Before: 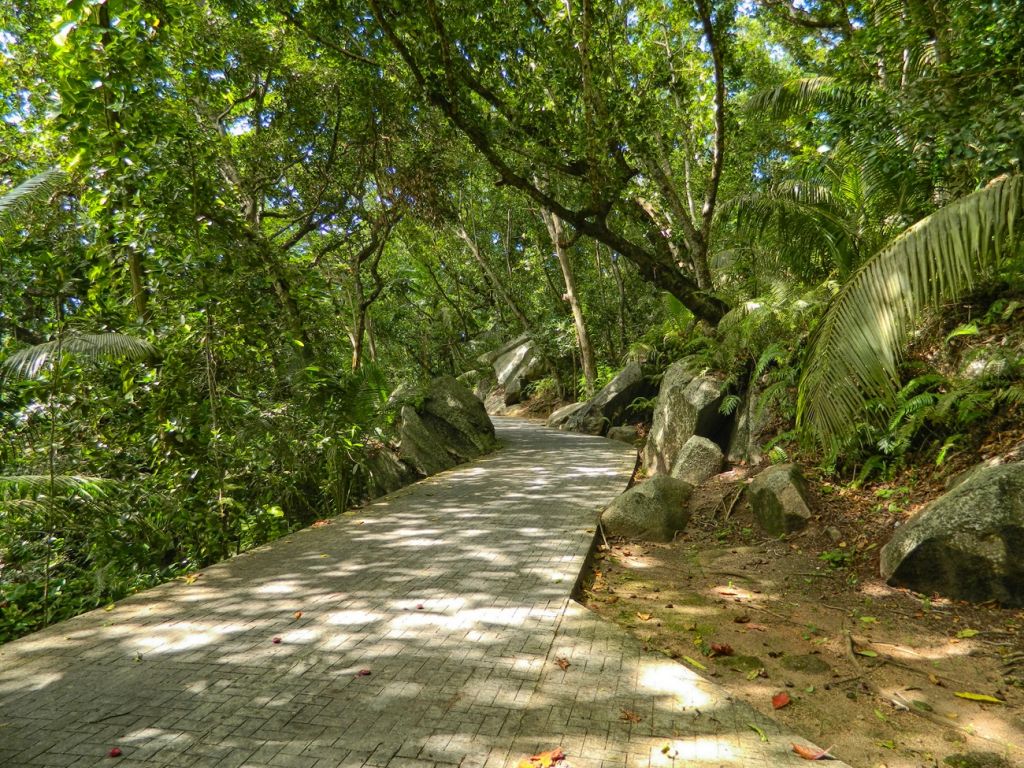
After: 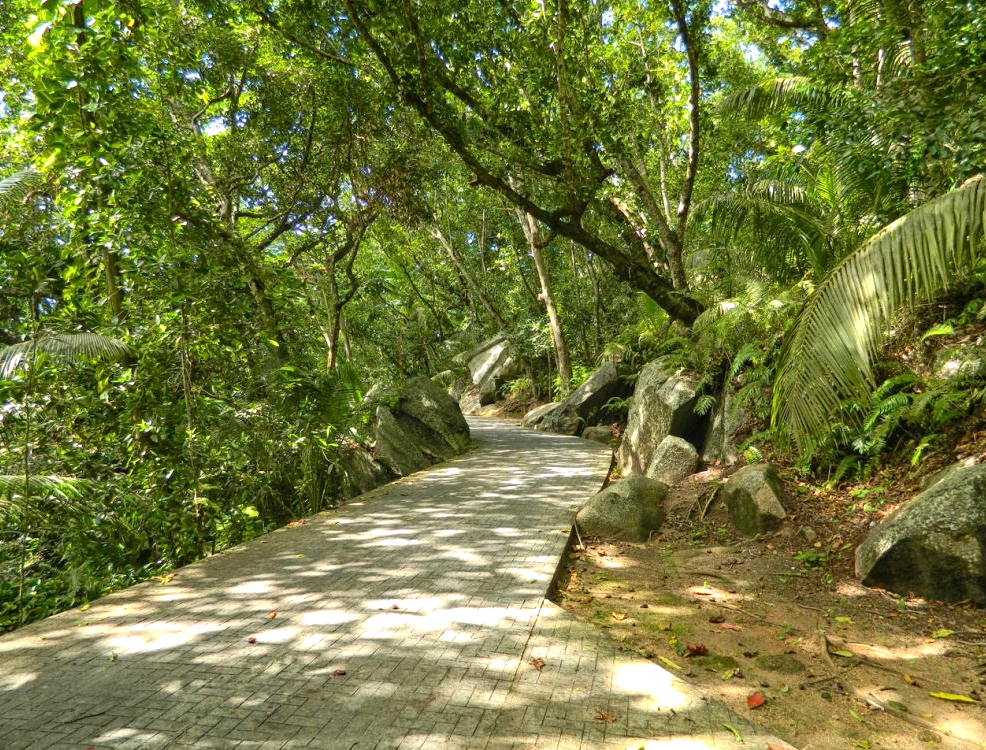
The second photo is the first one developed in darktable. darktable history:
crop and rotate: left 2.536%, right 1.107%, bottom 2.246%
exposure: black level correction 0.001, exposure 0.5 EV, compensate exposure bias true, compensate highlight preservation false
